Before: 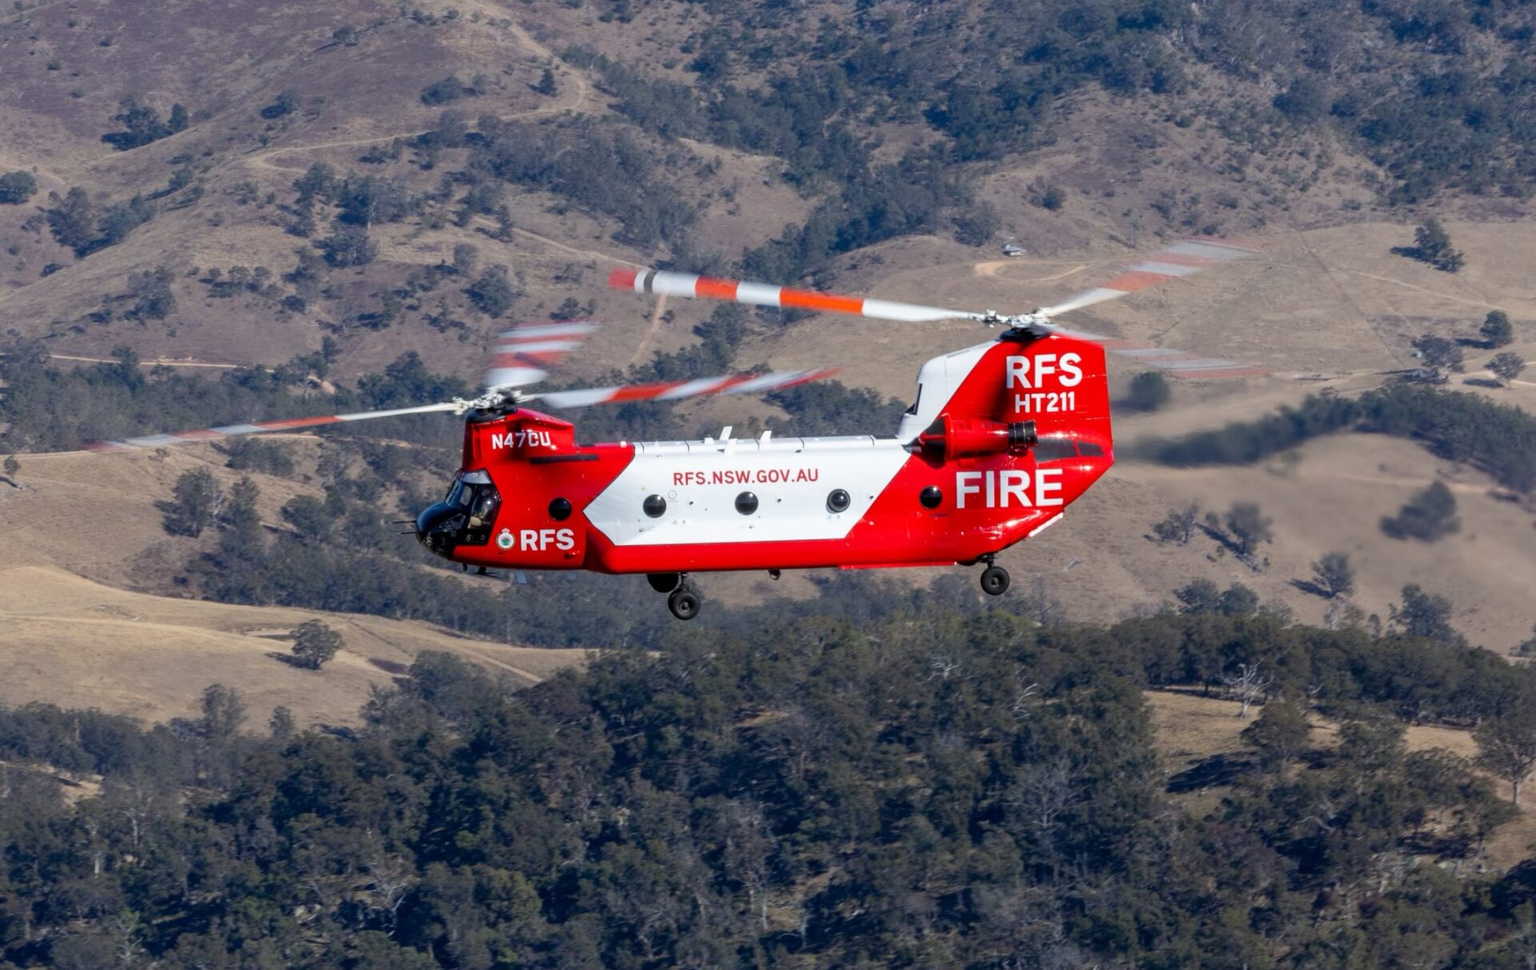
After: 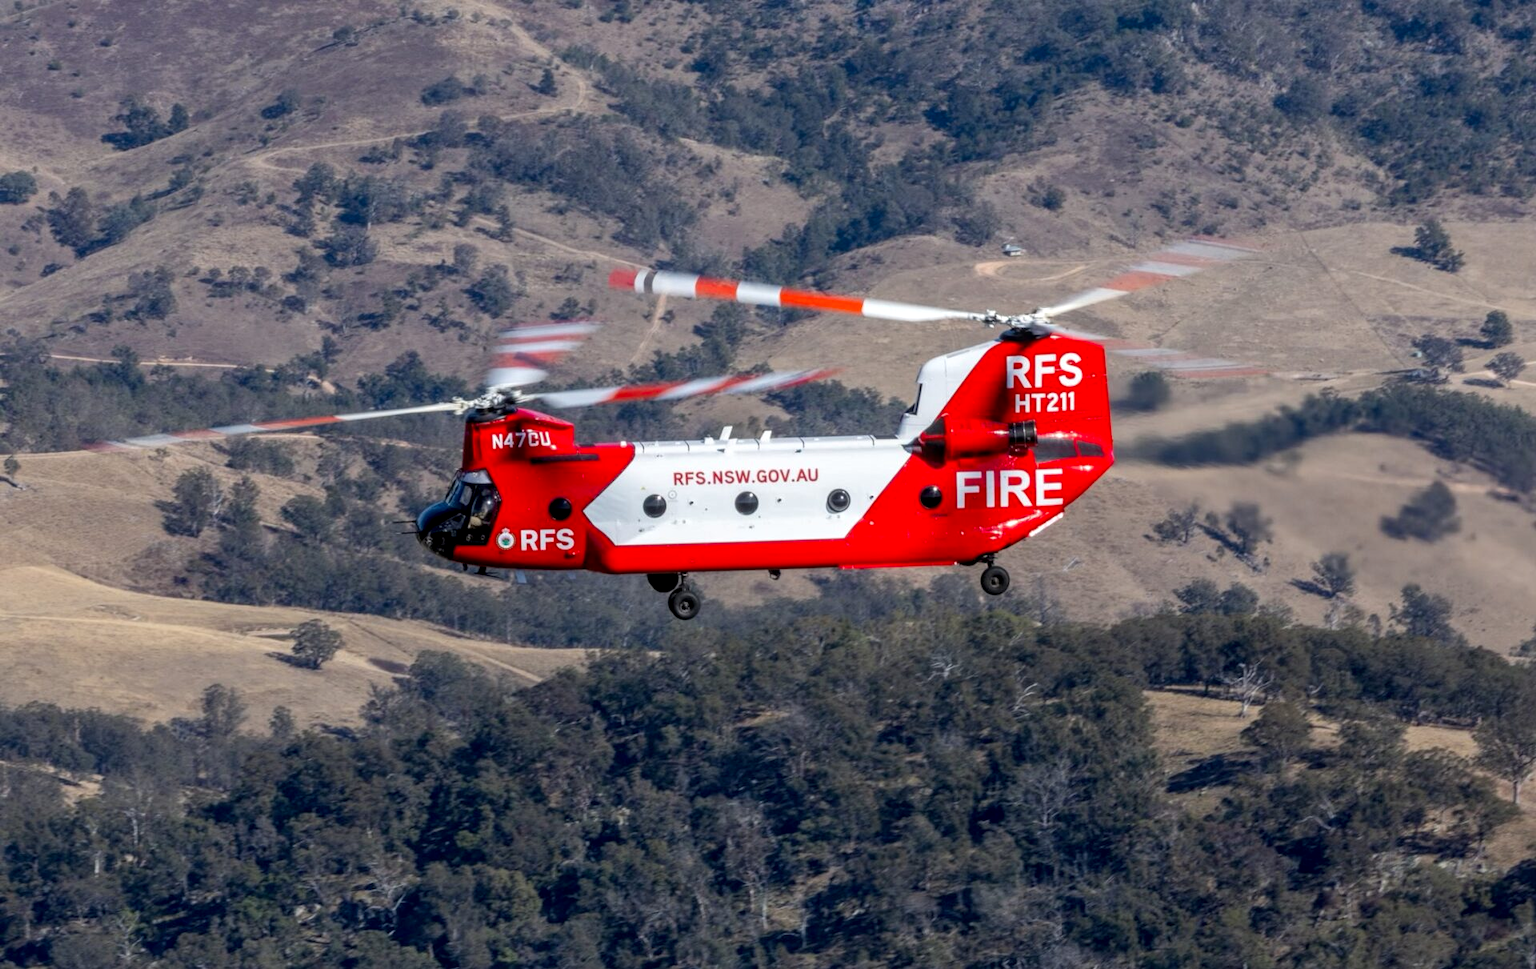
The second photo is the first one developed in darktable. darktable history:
vibrance: vibrance 50%
local contrast: on, module defaults
